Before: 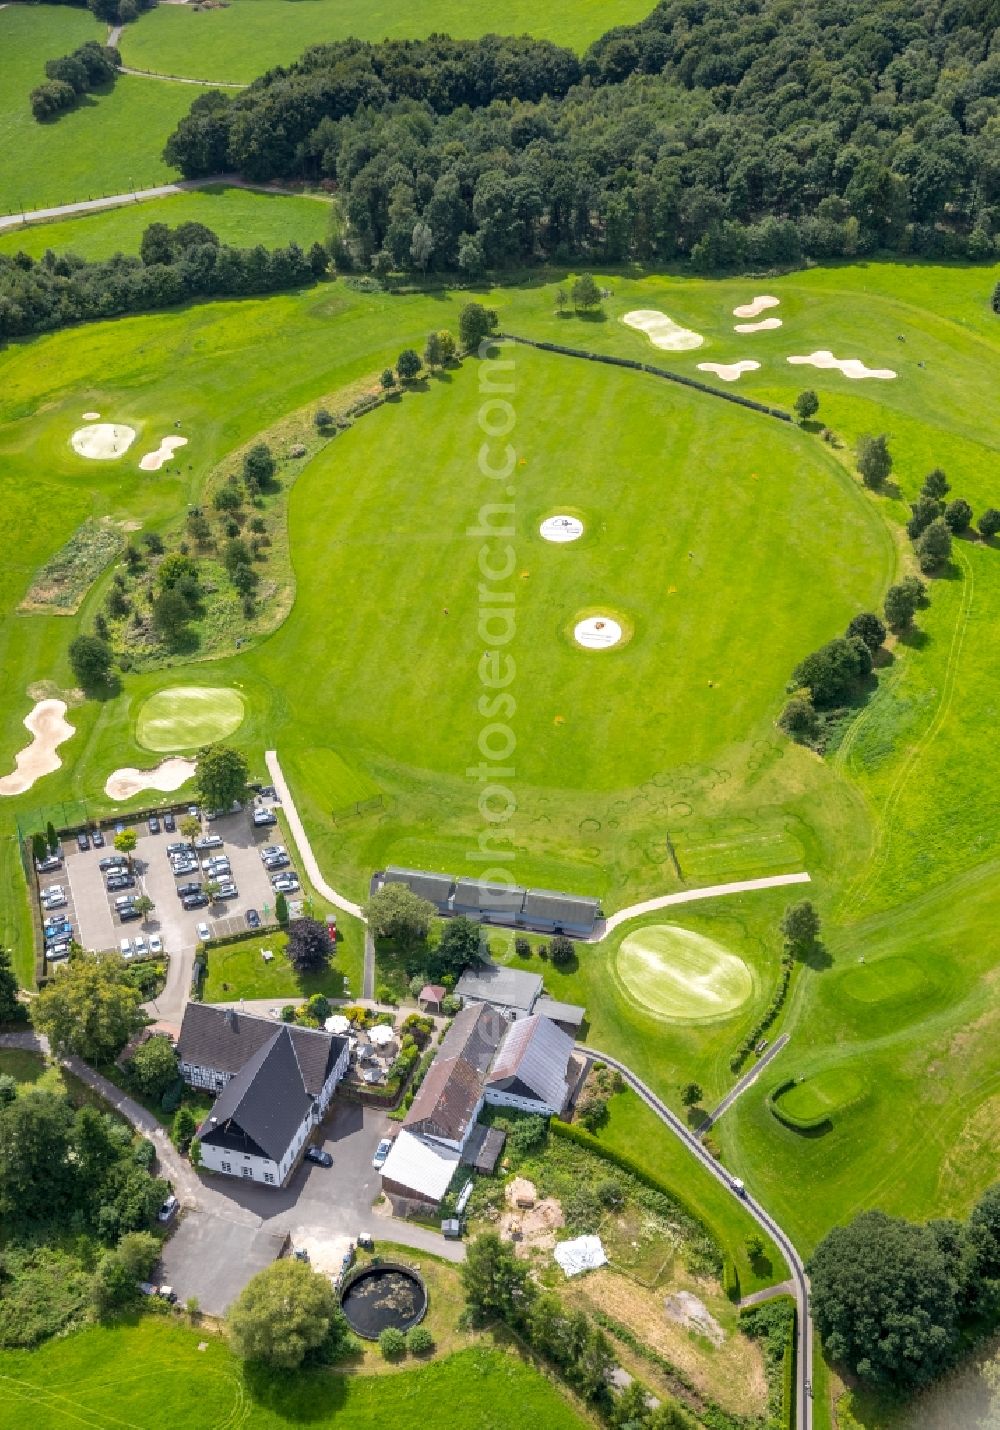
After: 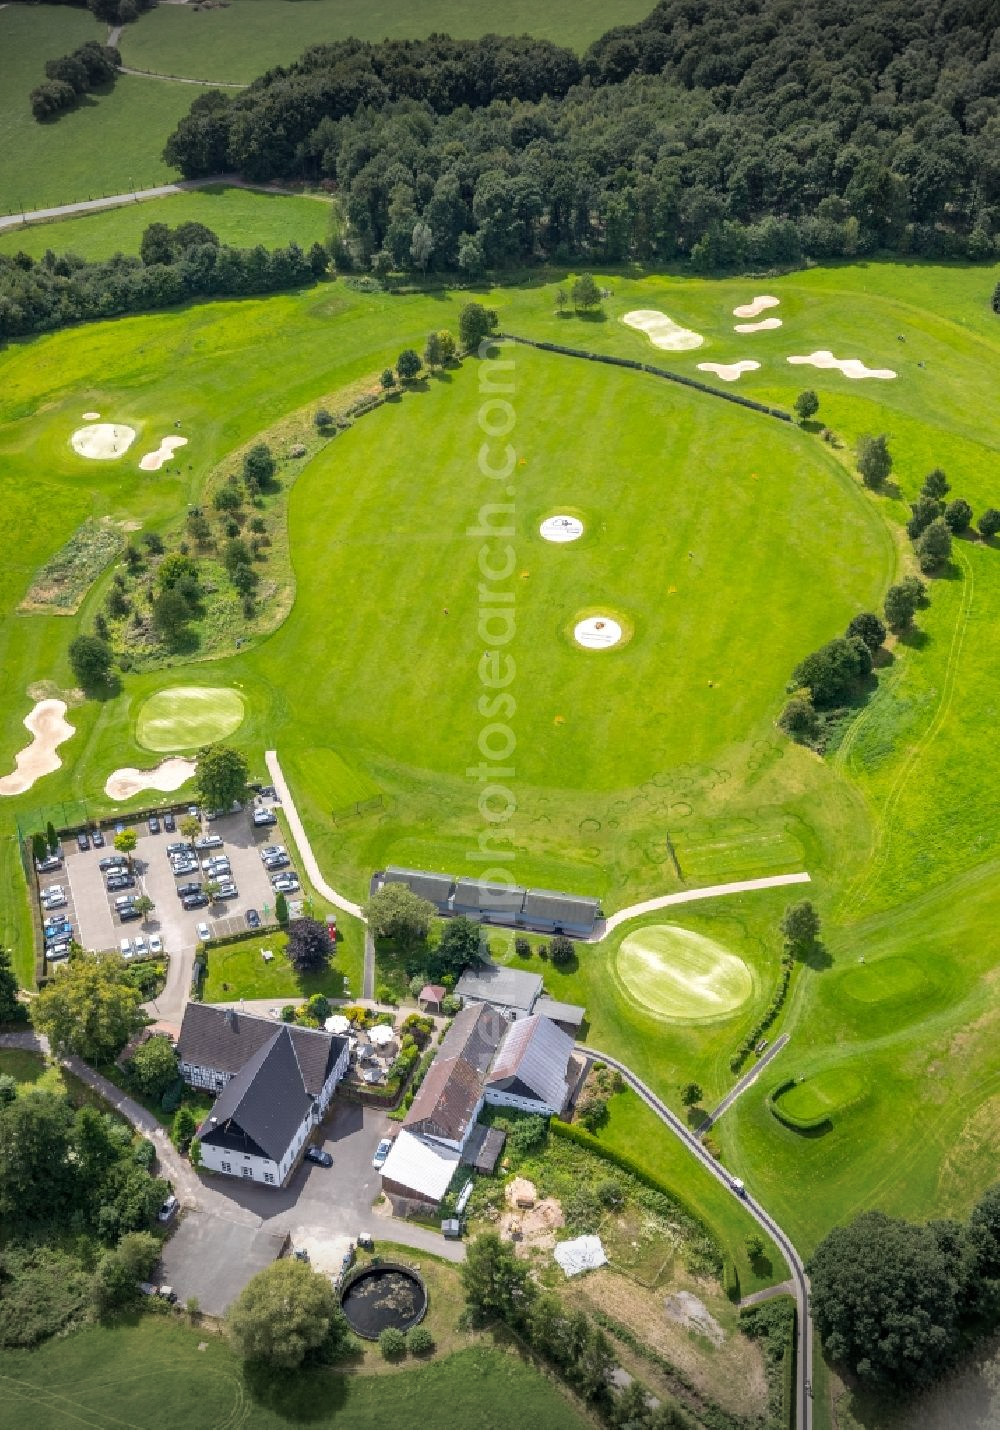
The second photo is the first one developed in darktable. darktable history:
vignetting: fall-off start 100.13%, width/height ratio 1.321, unbound false
